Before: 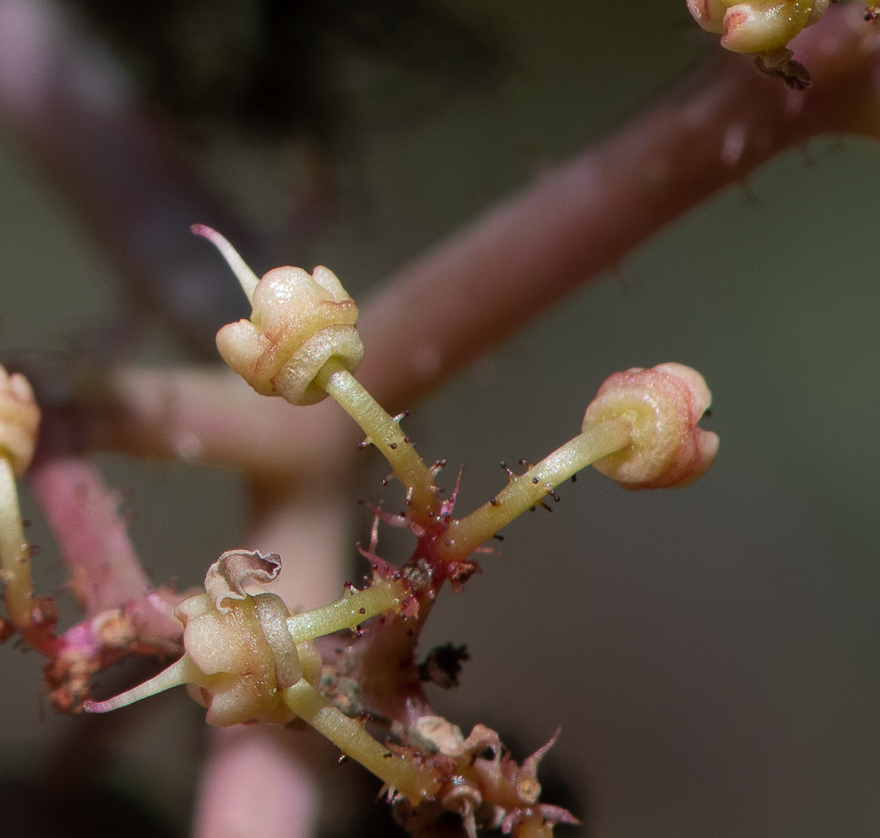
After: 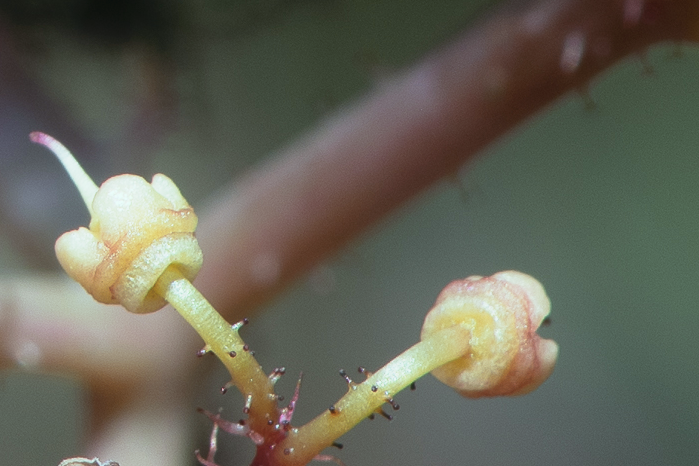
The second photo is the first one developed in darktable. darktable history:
bloom: on, module defaults
crop: left 18.38%, top 11.092%, right 2.134%, bottom 33.217%
color zones: curves: ch1 [(0, 0.455) (0.063, 0.455) (0.286, 0.495) (0.429, 0.5) (0.571, 0.5) (0.714, 0.5) (0.857, 0.5) (1, 0.455)]; ch2 [(0, 0.532) (0.063, 0.521) (0.233, 0.447) (0.429, 0.489) (0.571, 0.5) (0.714, 0.5) (0.857, 0.5) (1, 0.532)]
base curve: curves: ch0 [(0, 0) (0.088, 0.125) (0.176, 0.251) (0.354, 0.501) (0.613, 0.749) (1, 0.877)], preserve colors none
color balance: mode lift, gamma, gain (sRGB), lift [0.997, 0.979, 1.021, 1.011], gamma [1, 1.084, 0.916, 0.998], gain [1, 0.87, 1.13, 1.101], contrast 4.55%, contrast fulcrum 38.24%, output saturation 104.09%
